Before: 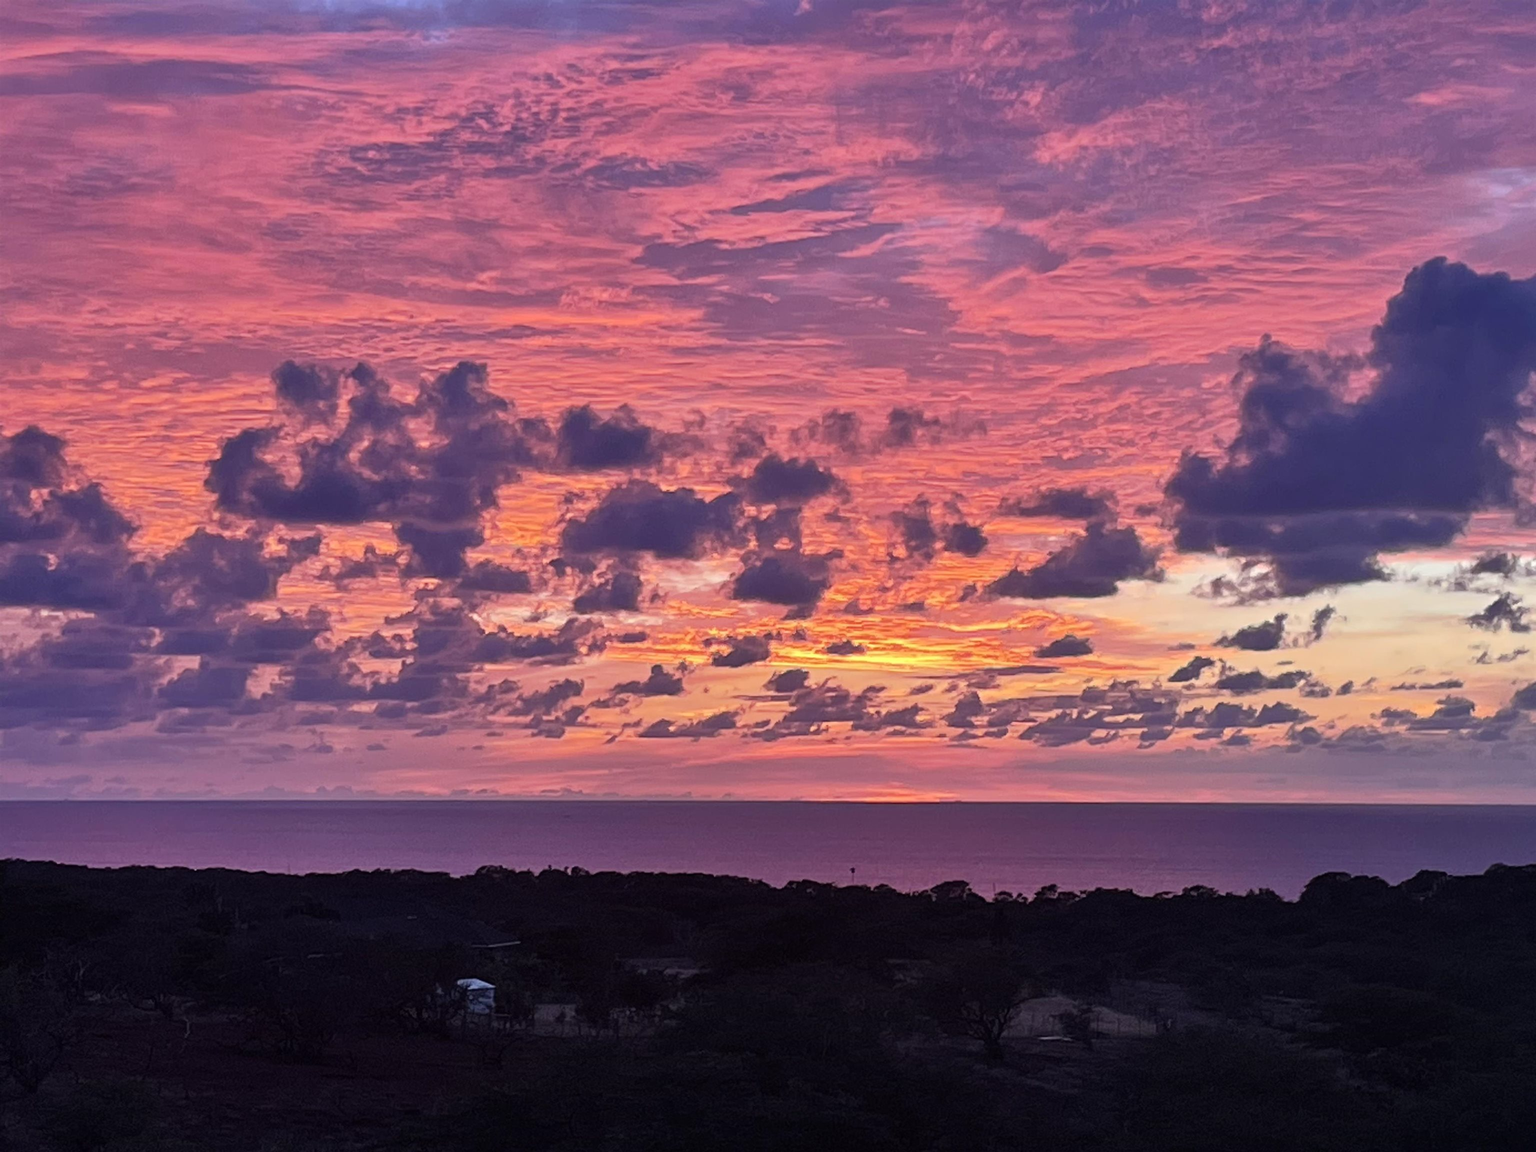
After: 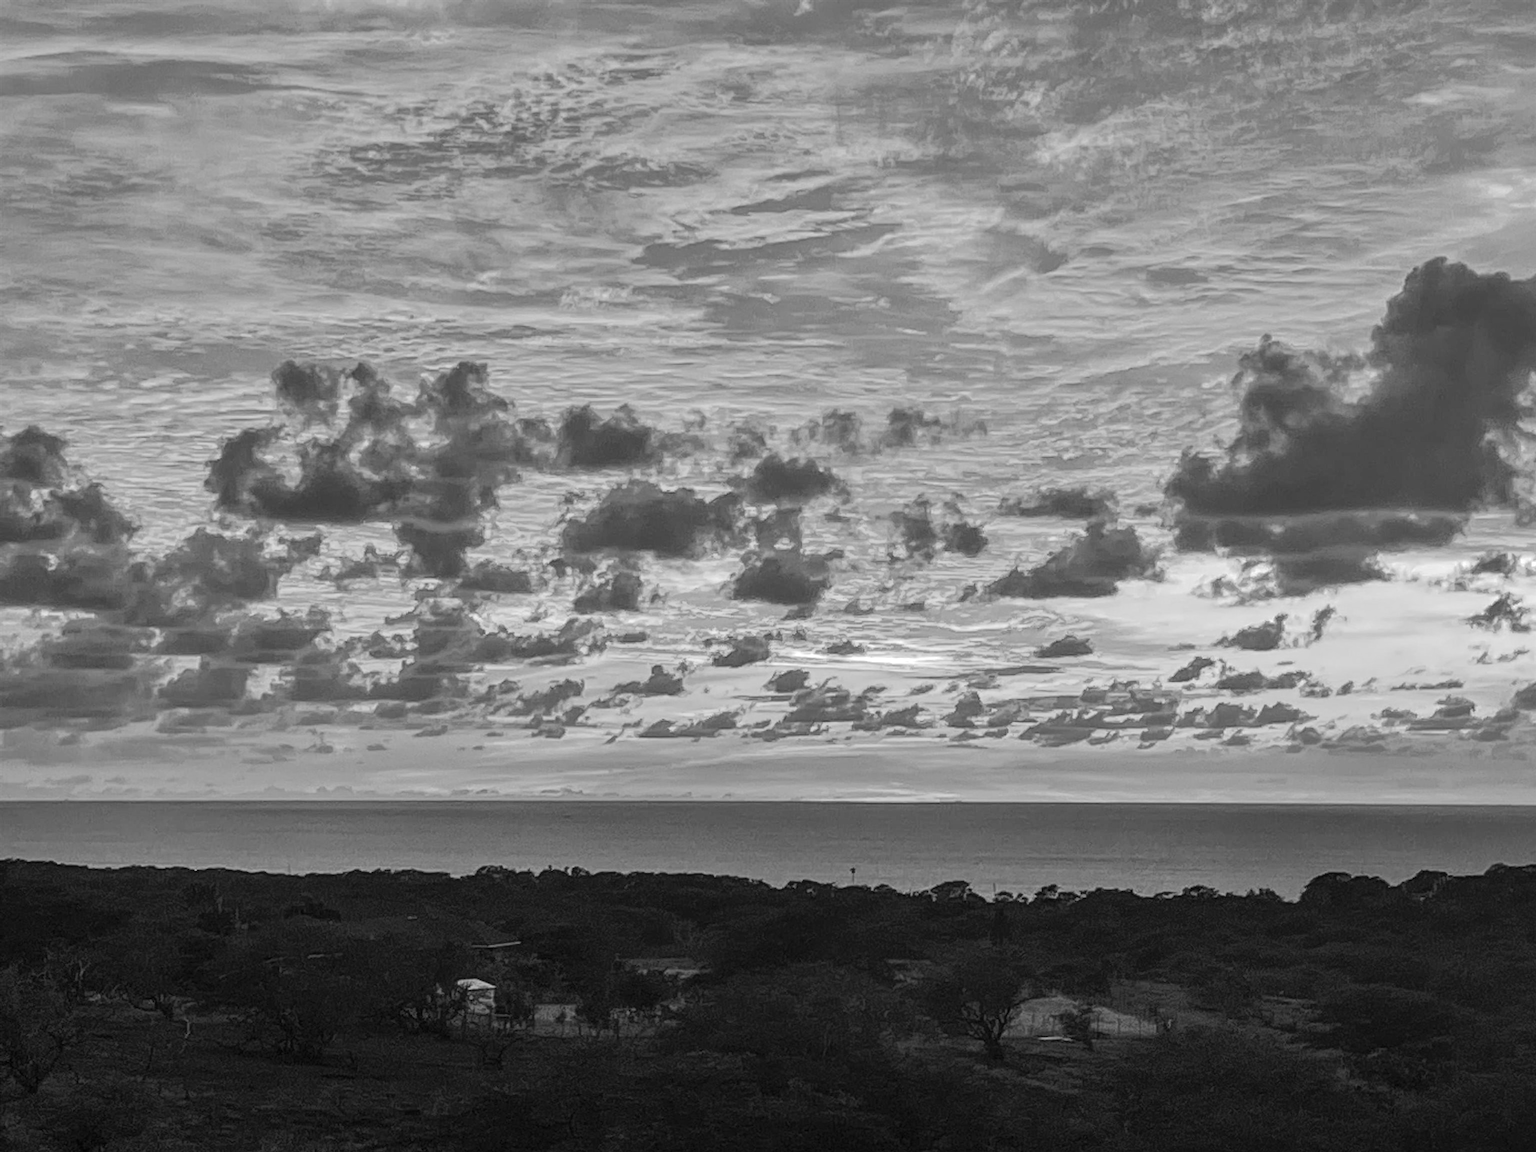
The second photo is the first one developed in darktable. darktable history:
base curve: curves: ch0 [(0, 0) (0.158, 0.273) (0.879, 0.895) (1, 1)], preserve colors none
local contrast: highlights 74%, shadows 55%, detail 176%, midtone range 0.207
monochrome: on, module defaults
